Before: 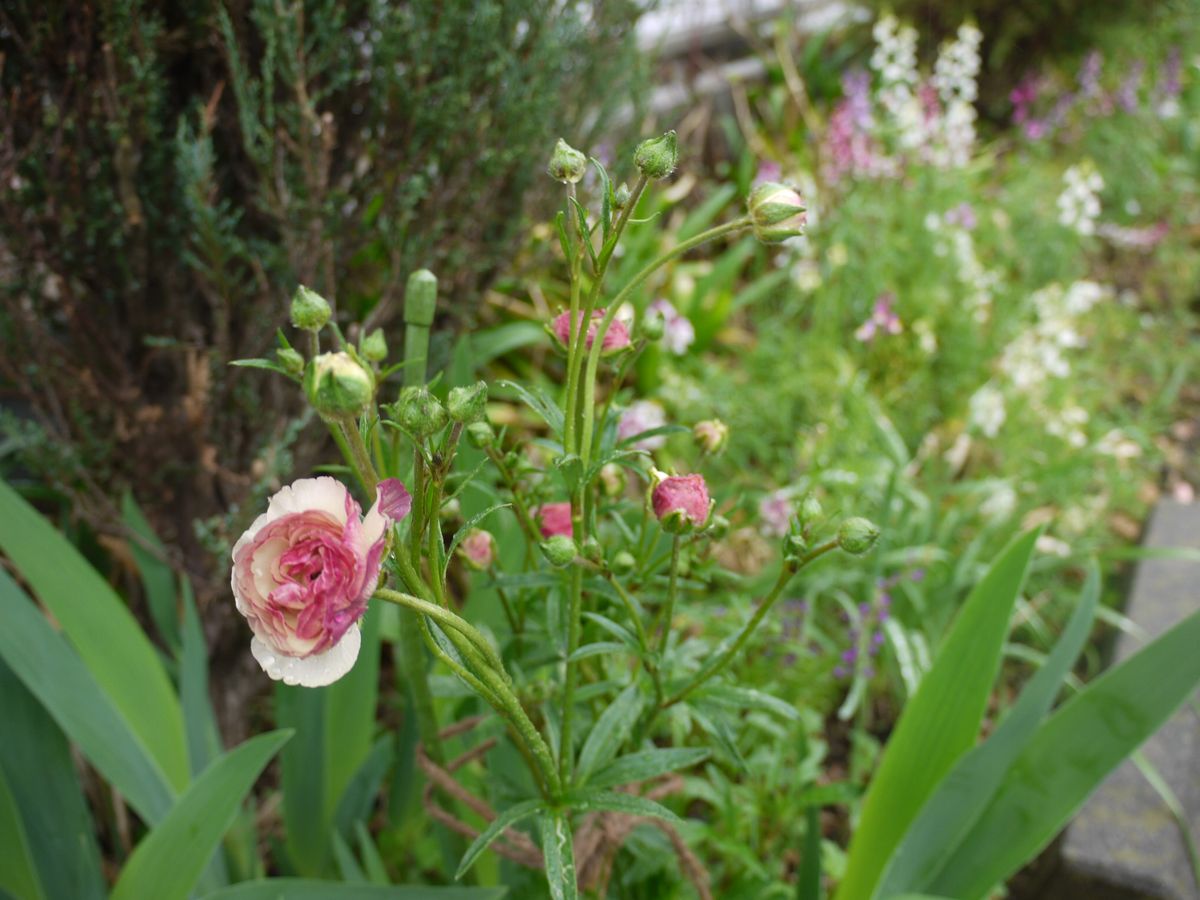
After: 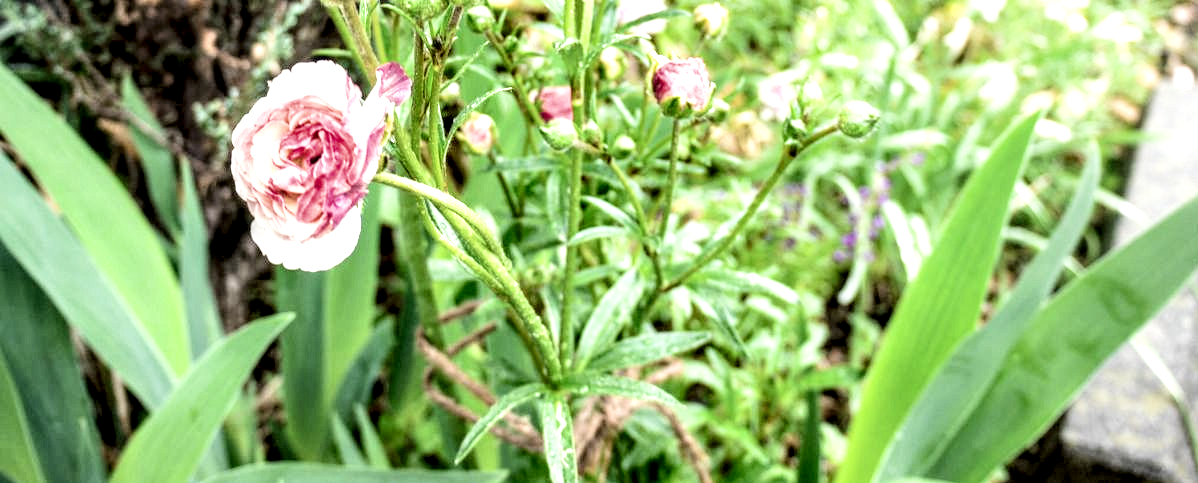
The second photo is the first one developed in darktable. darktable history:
exposure: black level correction 0, exposure 1.466 EV, compensate highlight preservation false
filmic rgb: black relative exposure -5.12 EV, white relative exposure 3.5 EV, hardness 3.18, contrast 1.503, highlights saturation mix -48.67%
crop and rotate: top 46.318%, right 0.107%
local contrast: highlights 21%, detail 197%
contrast brightness saturation: contrast 0.006, saturation -0.066
